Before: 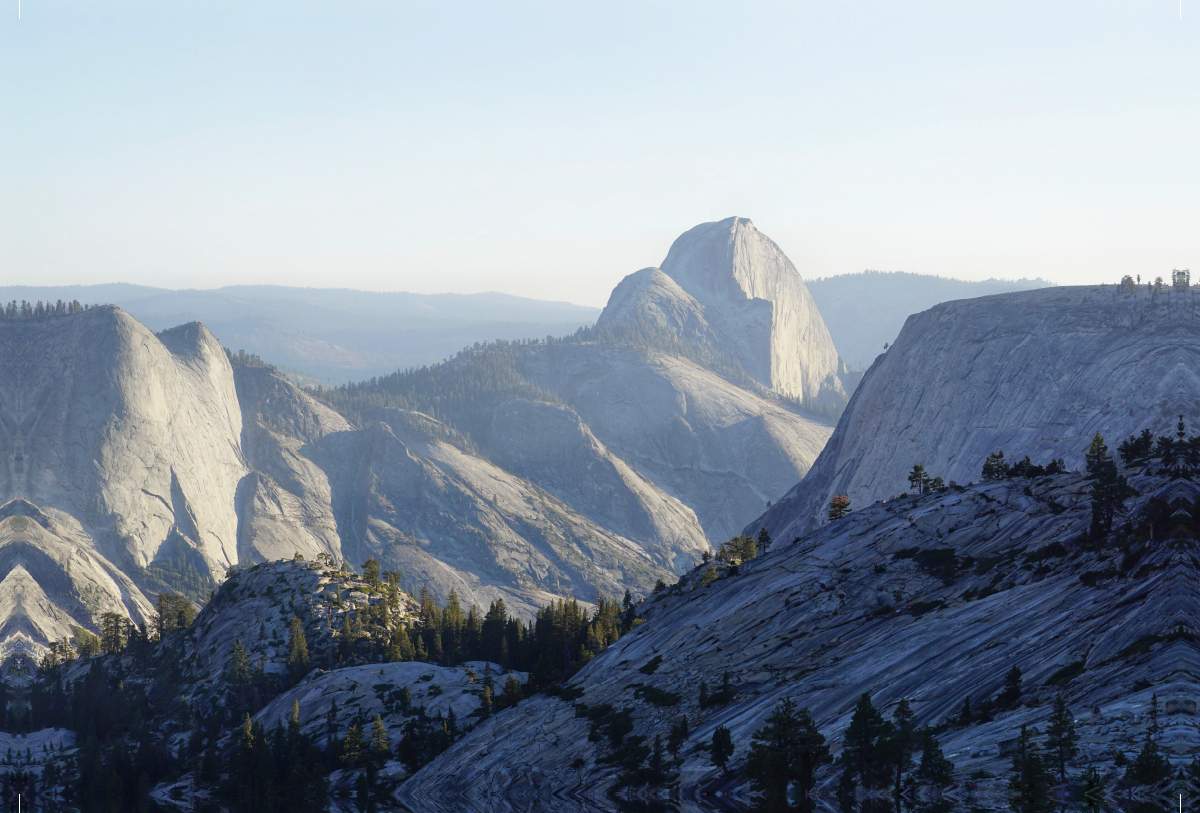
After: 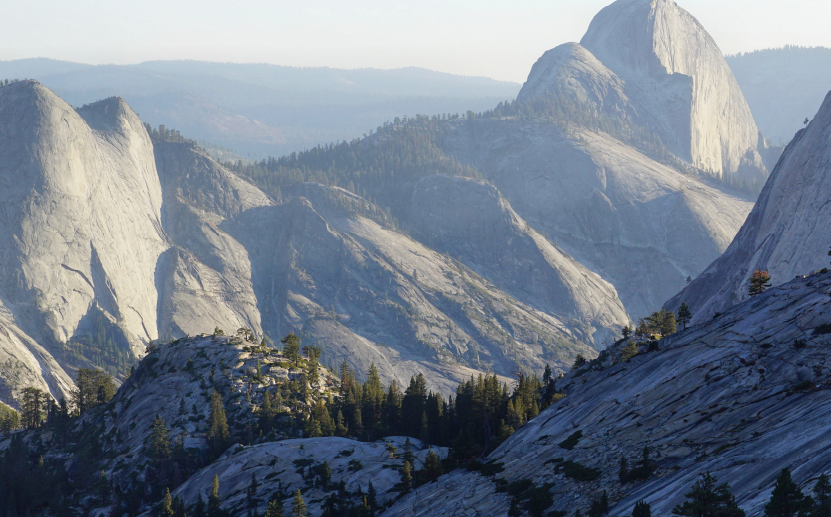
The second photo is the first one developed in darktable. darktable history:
crop: left 6.71%, top 27.693%, right 24.04%, bottom 8.674%
